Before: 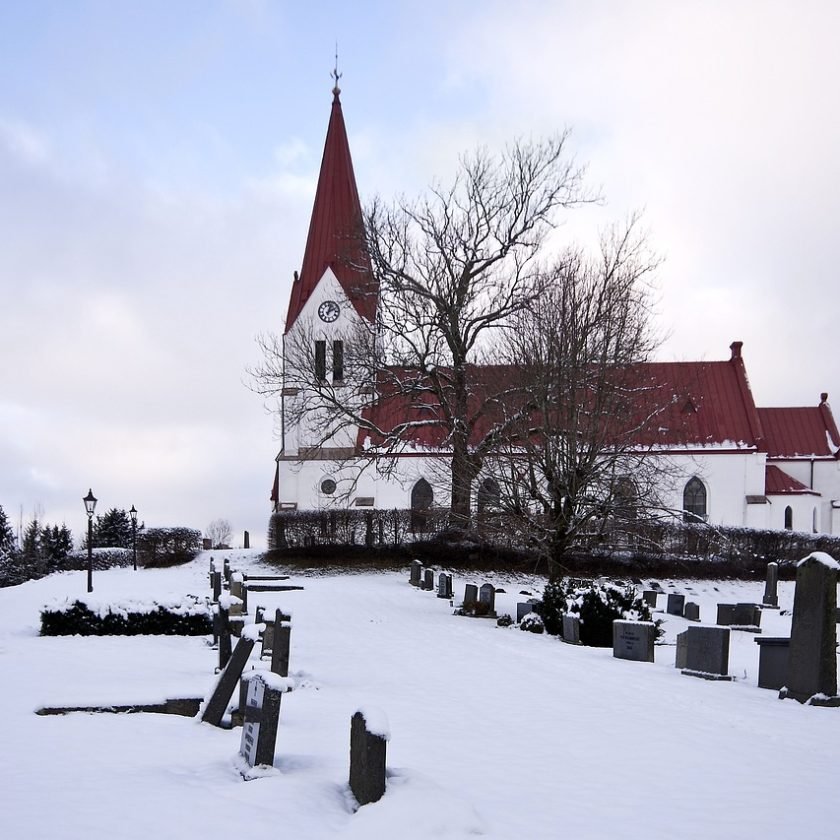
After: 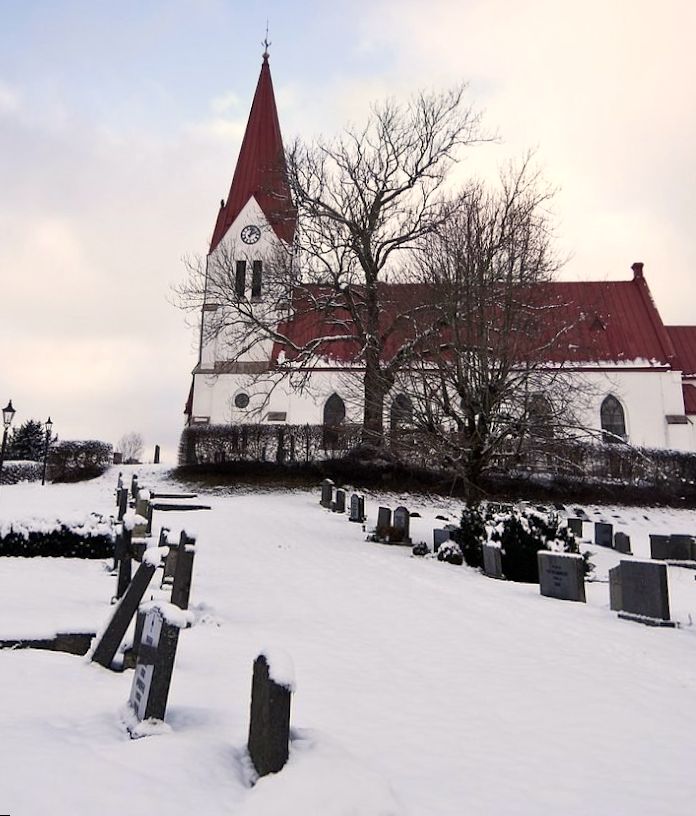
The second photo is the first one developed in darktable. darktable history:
rotate and perspective: rotation 0.72°, lens shift (vertical) -0.352, lens shift (horizontal) -0.051, crop left 0.152, crop right 0.859, crop top 0.019, crop bottom 0.964
white balance: red 1.045, blue 0.932
